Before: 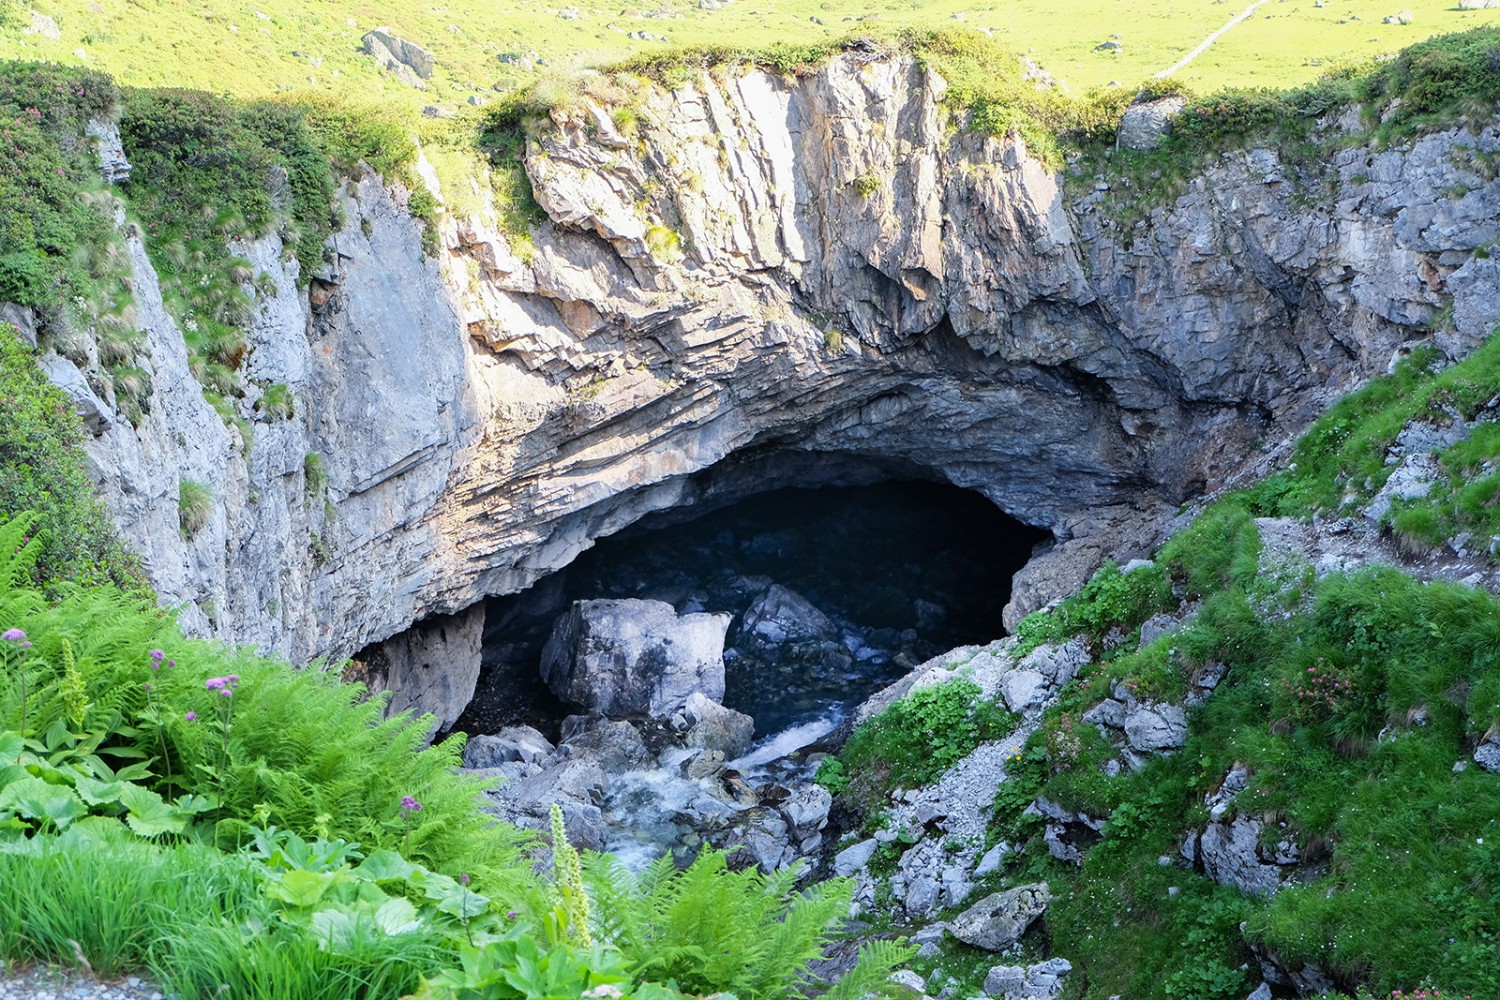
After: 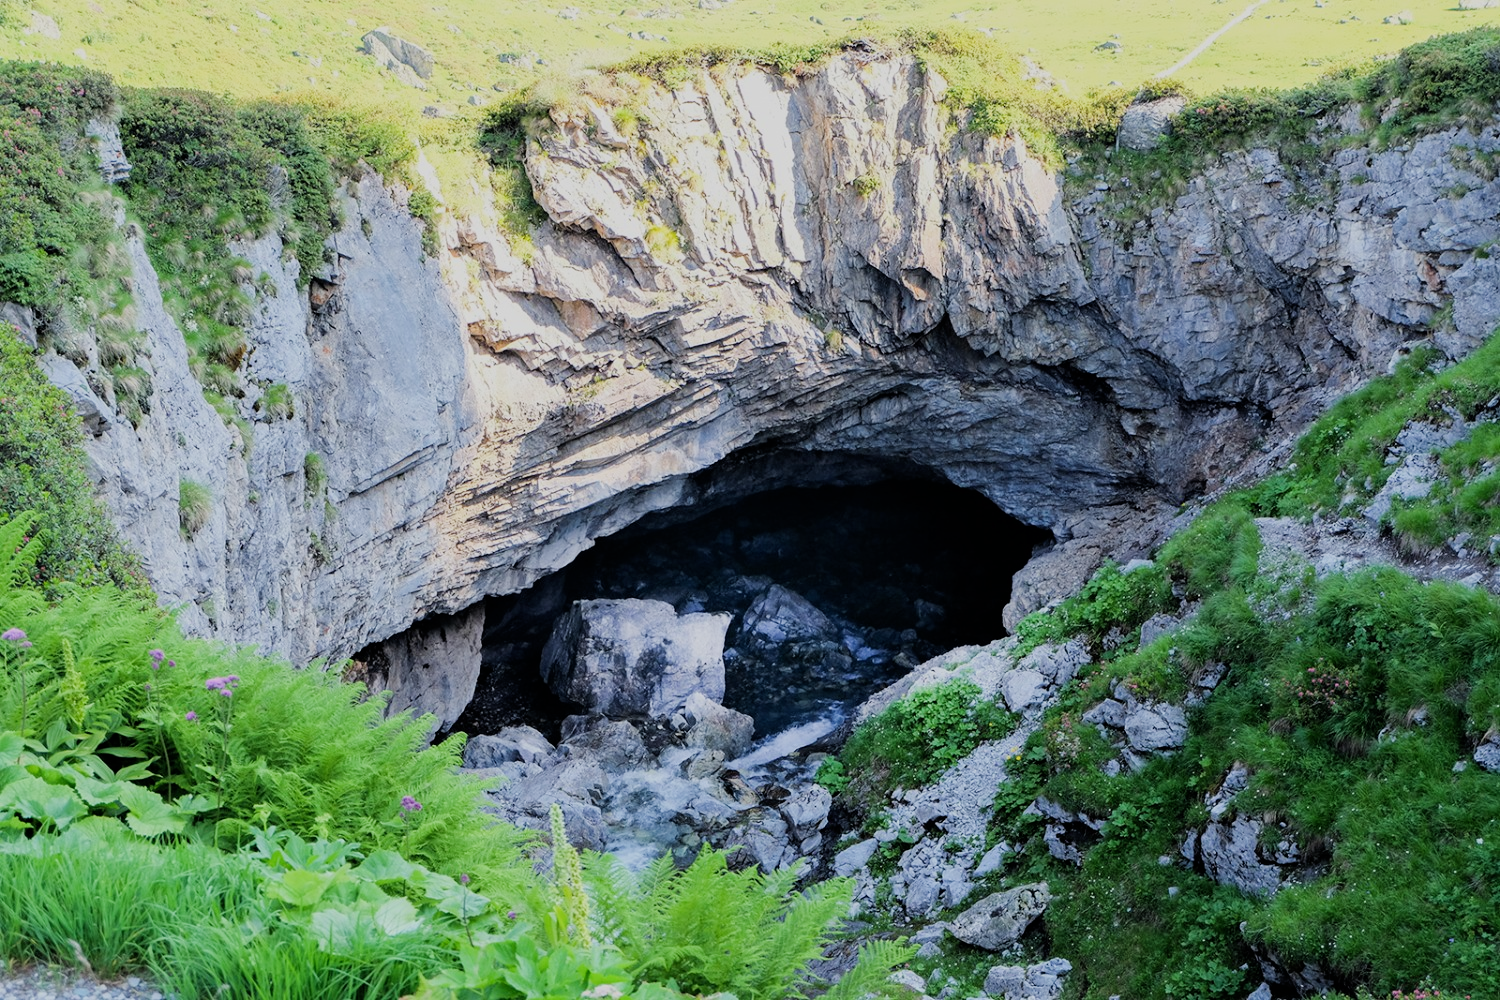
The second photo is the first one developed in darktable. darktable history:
filmic rgb: black relative exposure -7.65 EV, white relative exposure 4.56 EV, hardness 3.61, contrast 1.059
